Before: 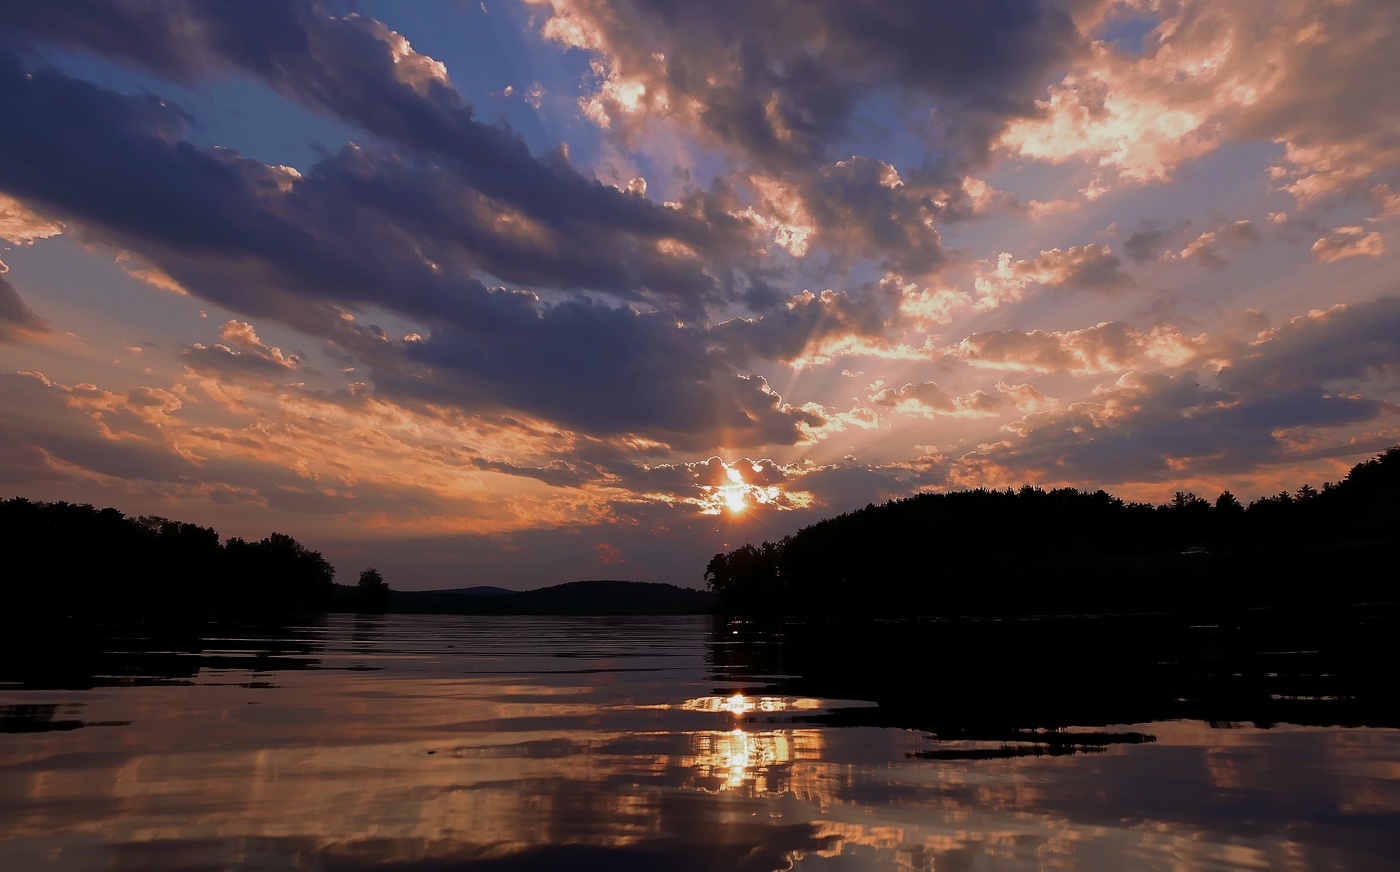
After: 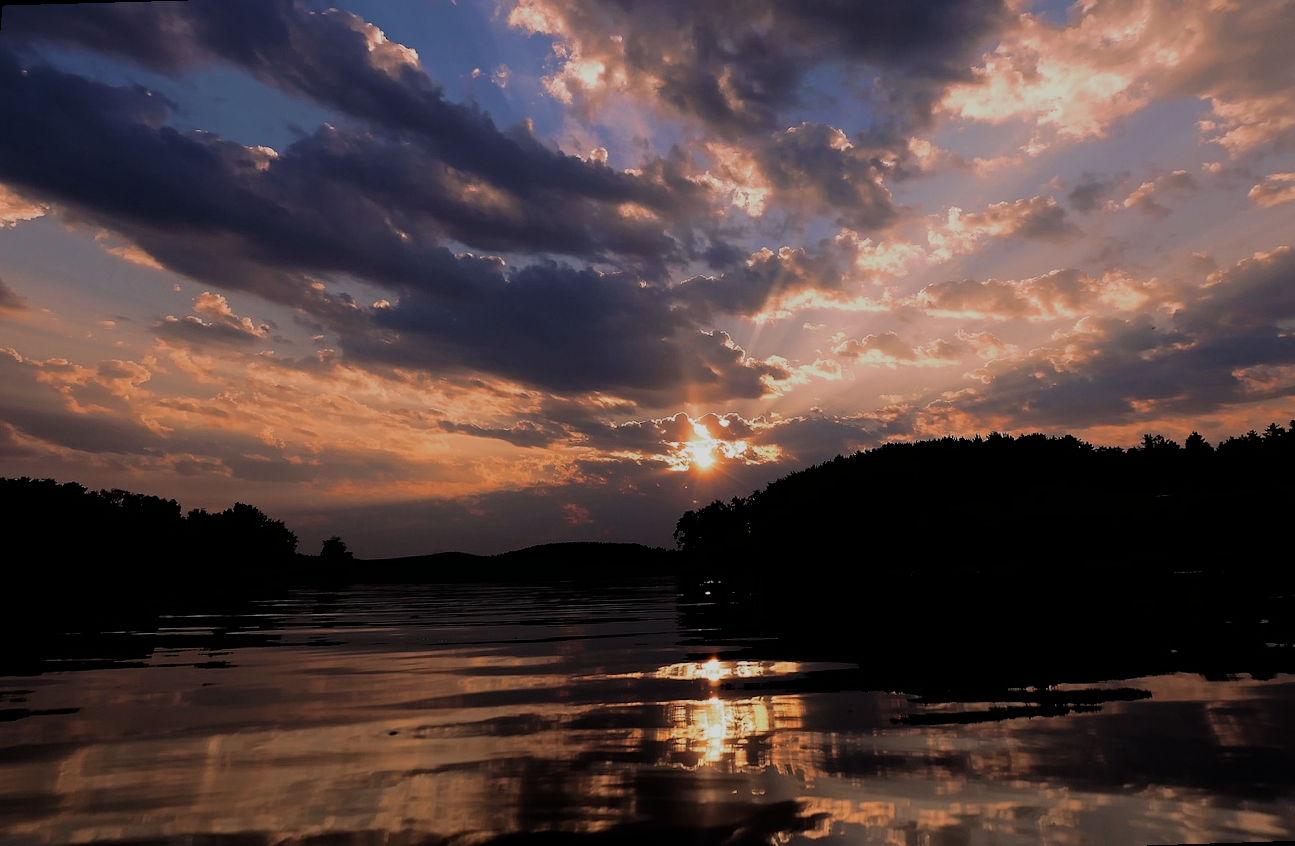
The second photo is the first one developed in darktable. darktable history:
rotate and perspective: rotation -1.68°, lens shift (vertical) -0.146, crop left 0.049, crop right 0.912, crop top 0.032, crop bottom 0.96
filmic rgb: black relative exposure -5 EV, hardness 2.88, contrast 1.2
